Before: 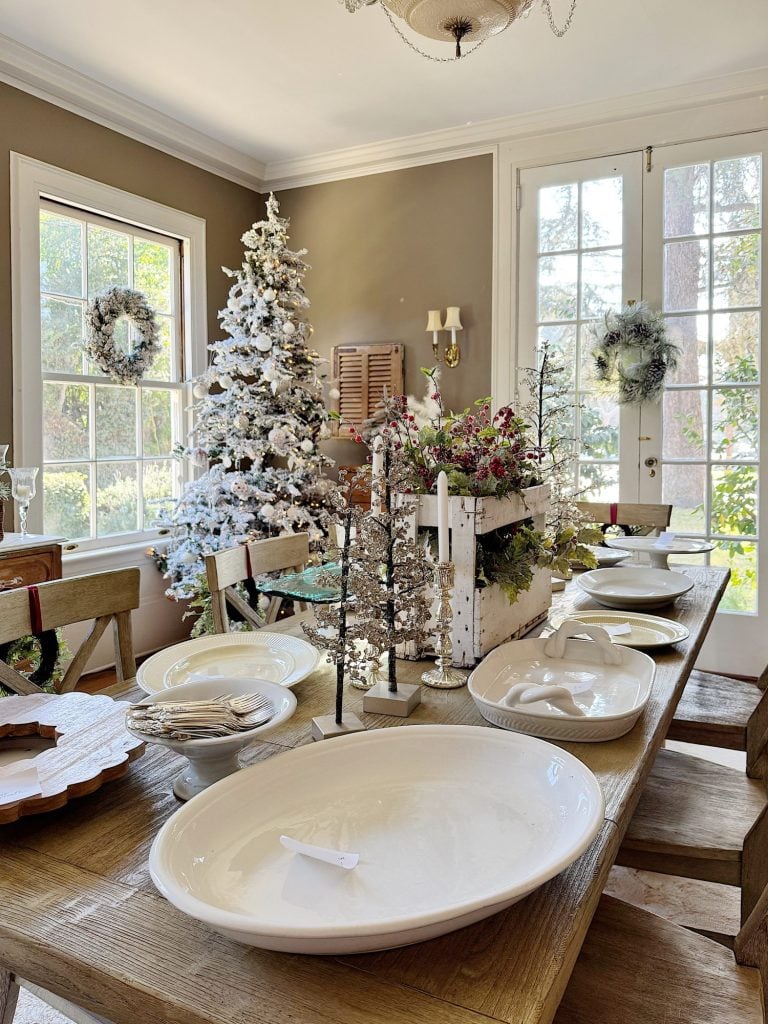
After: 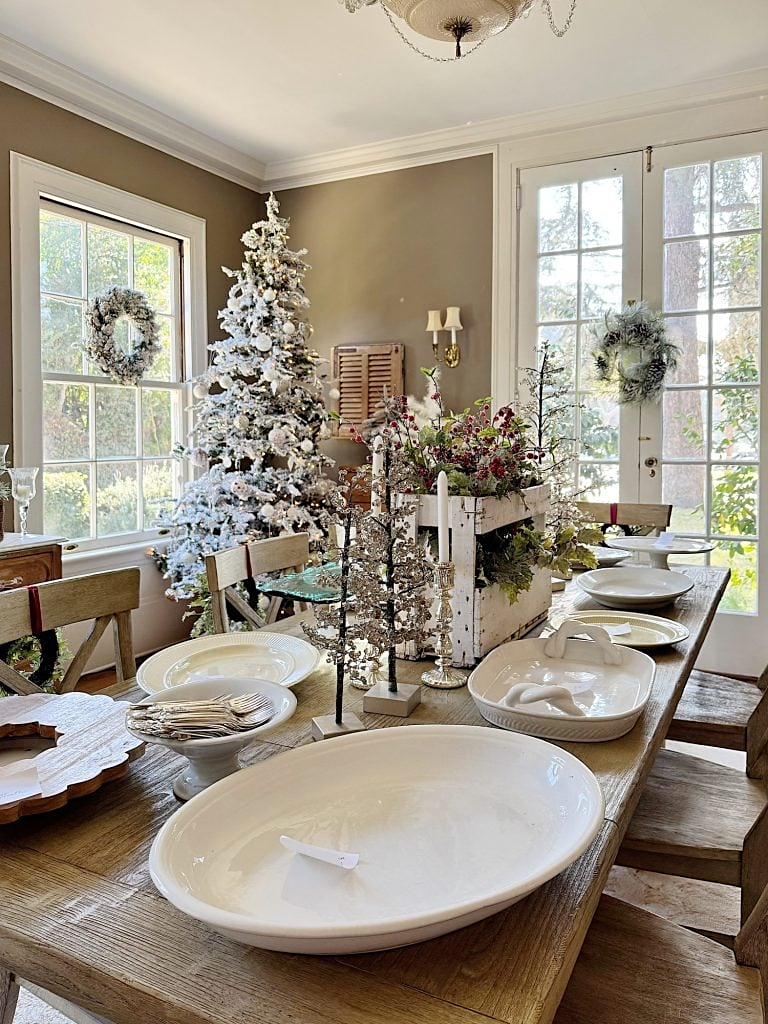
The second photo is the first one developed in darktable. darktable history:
sharpen: radius 1.864, amount 0.398, threshold 1.271
tone equalizer: on, module defaults
